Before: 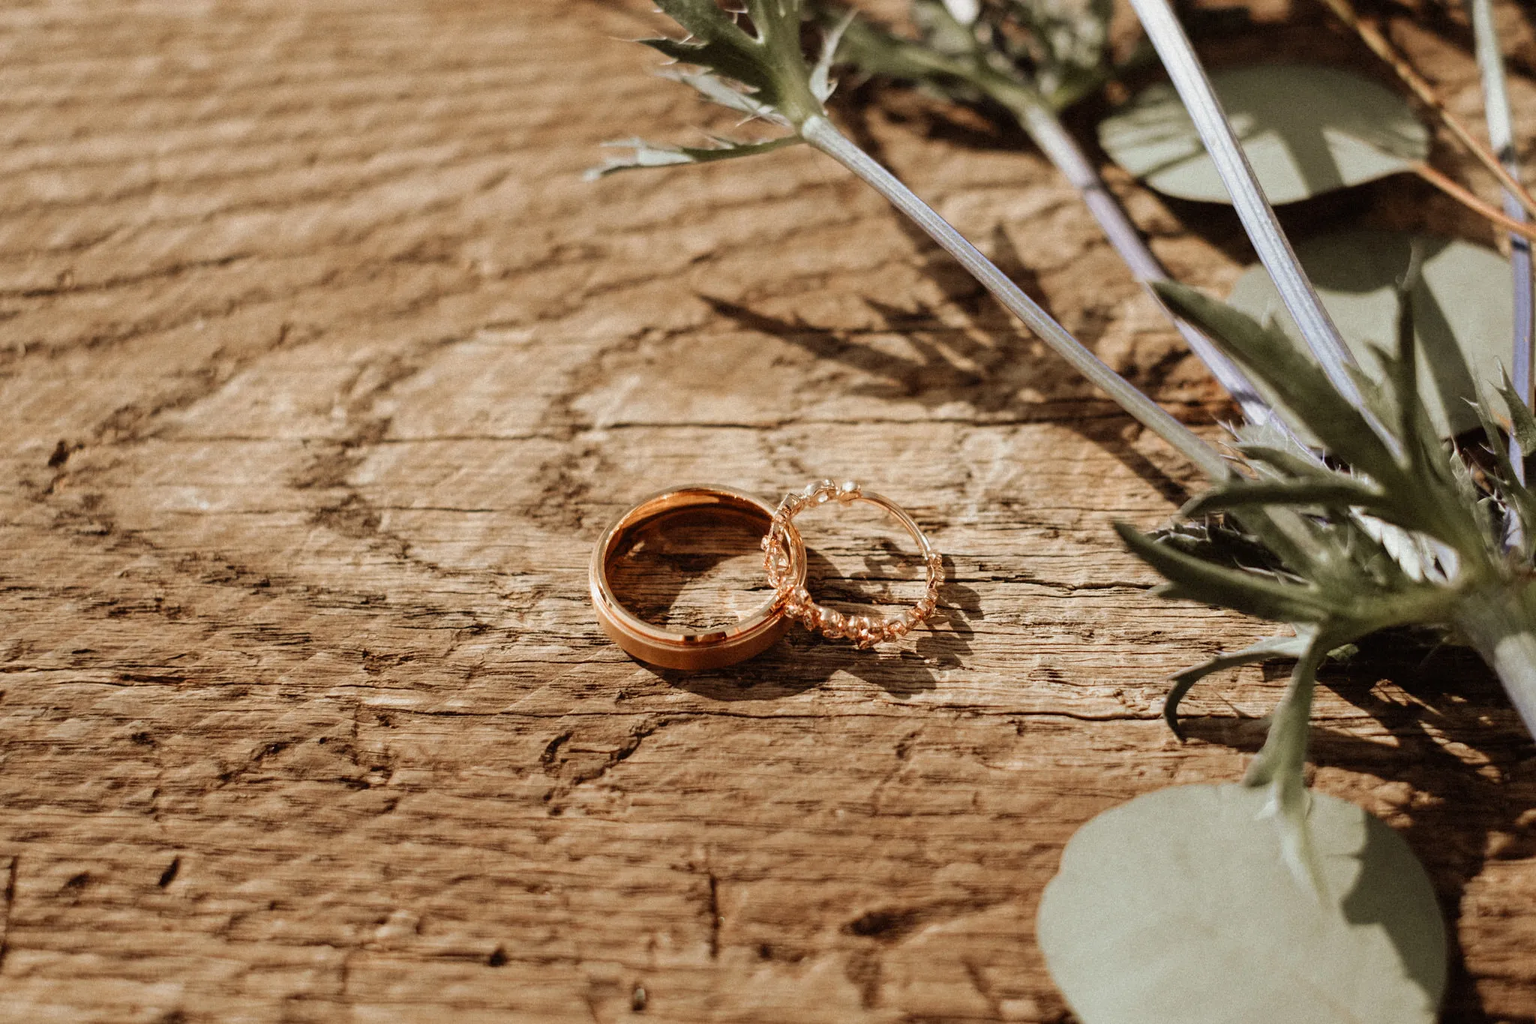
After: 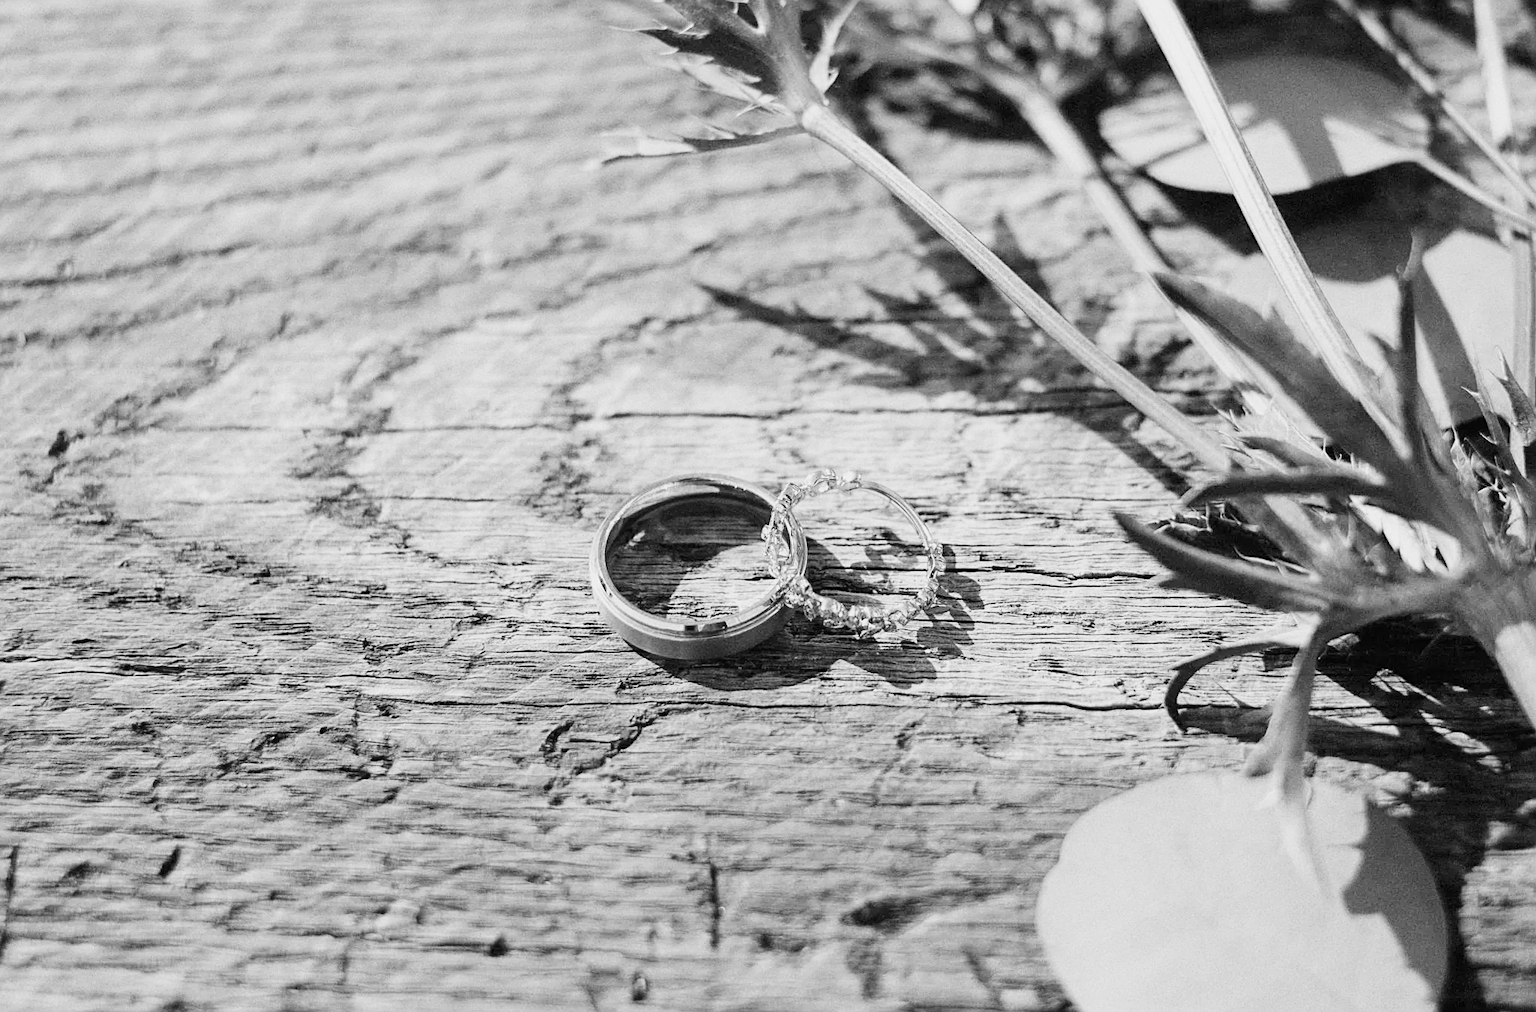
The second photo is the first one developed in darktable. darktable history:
contrast brightness saturation: contrast 0.15, brightness -0.01, saturation 0.1
monochrome: on, module defaults
filmic rgb: black relative exposure -13 EV, threshold 3 EV, target white luminance 85%, hardness 6.3, latitude 42.11%, contrast 0.858, shadows ↔ highlights balance 8.63%, color science v4 (2020), enable highlight reconstruction true
exposure: black level correction 0, exposure 1.2 EV, compensate exposure bias true, compensate highlight preservation false
crop: top 1.049%, right 0.001%
sharpen: on, module defaults
